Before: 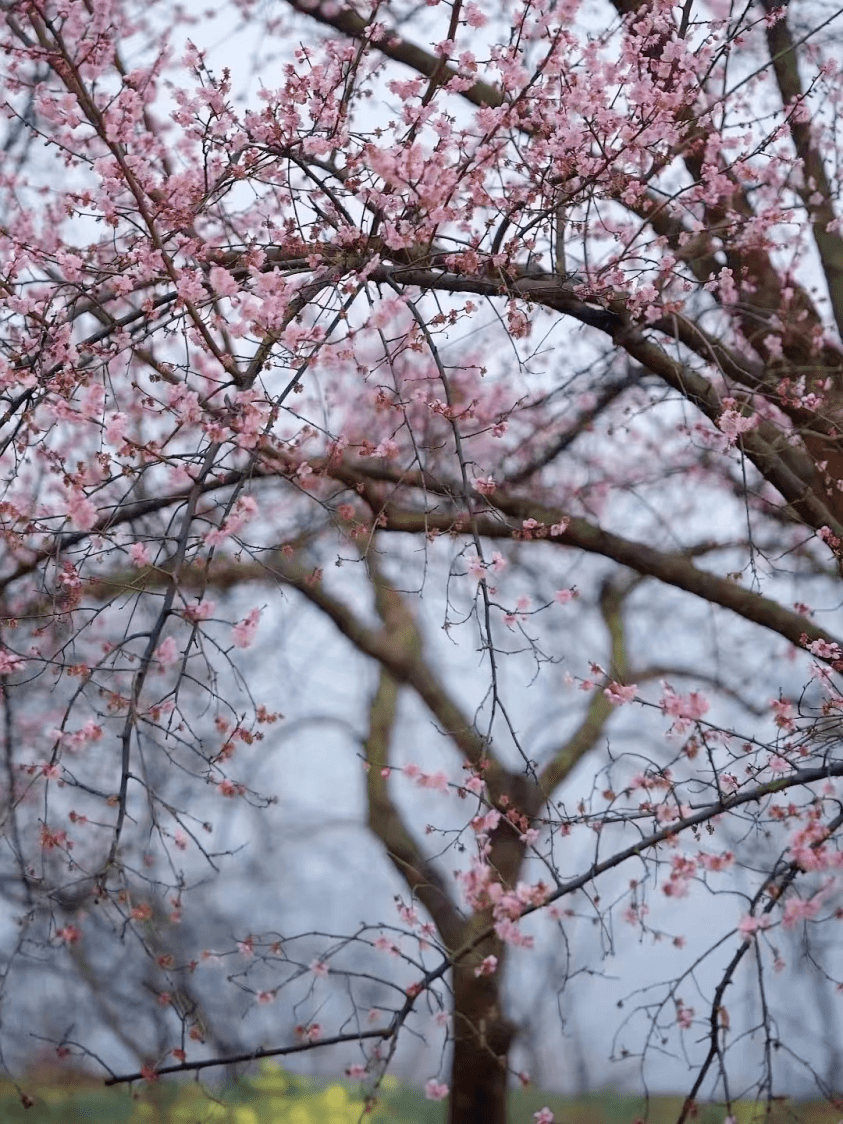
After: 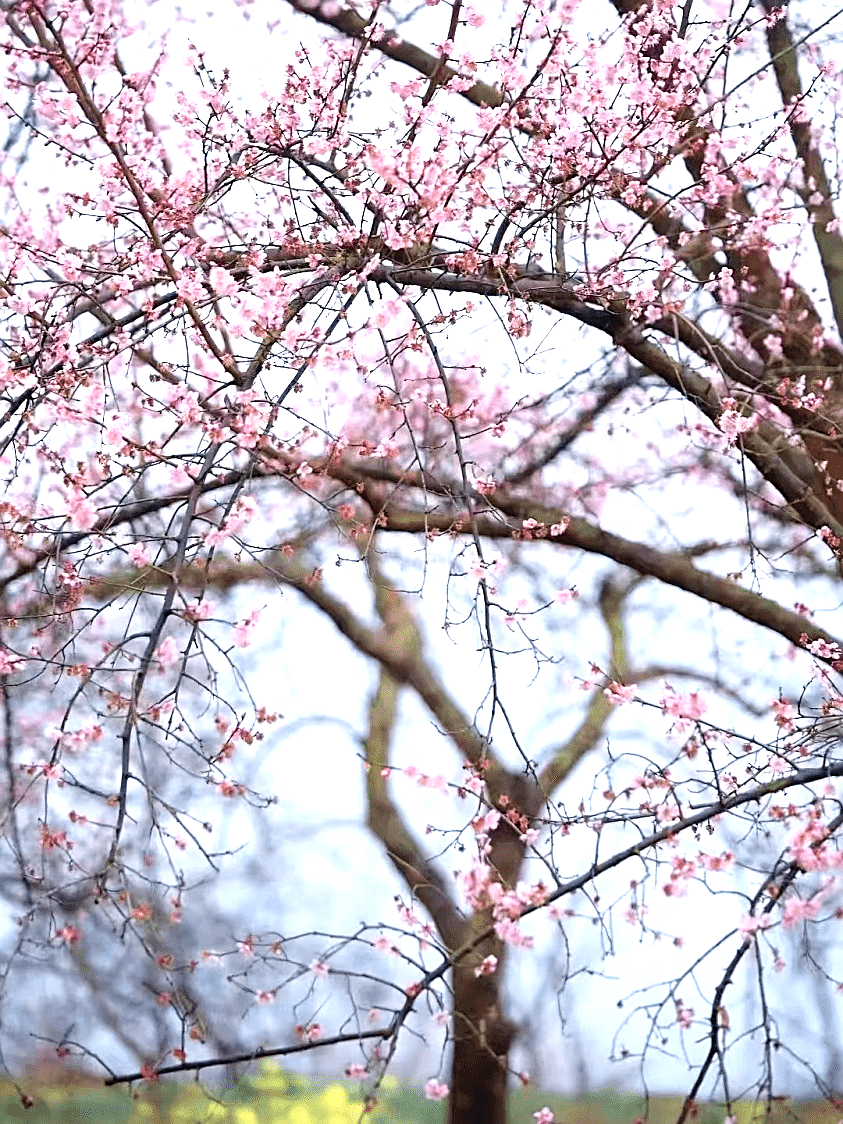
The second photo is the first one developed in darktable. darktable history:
levels: levels [0, 0.352, 0.703]
local contrast: mode bilateral grid, contrast 99, coarseness 100, detail 91%, midtone range 0.2
sharpen: on, module defaults
